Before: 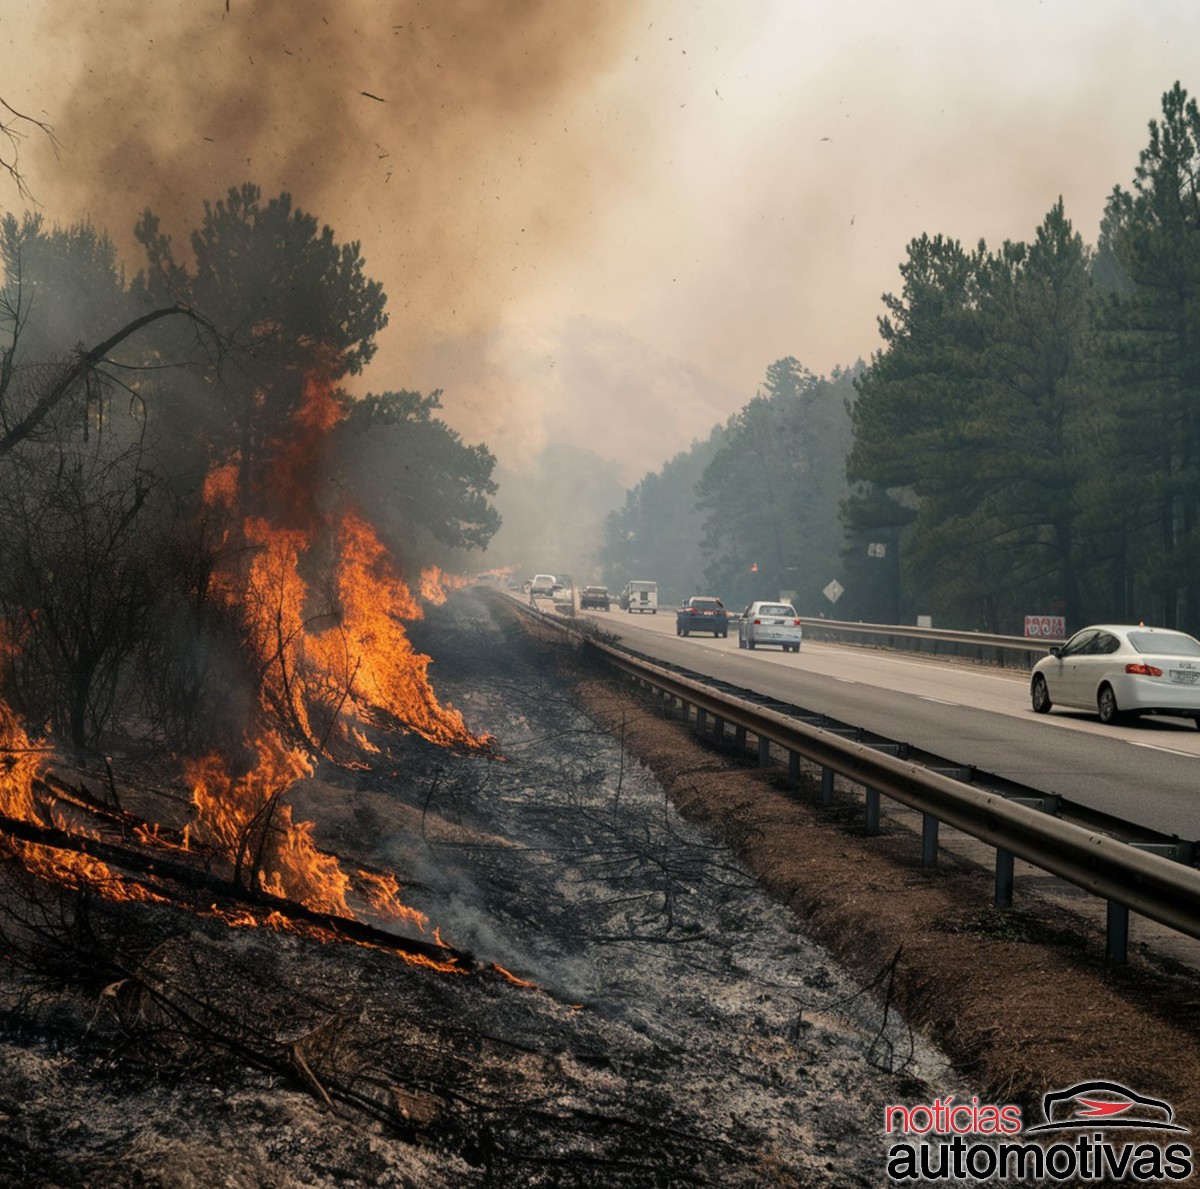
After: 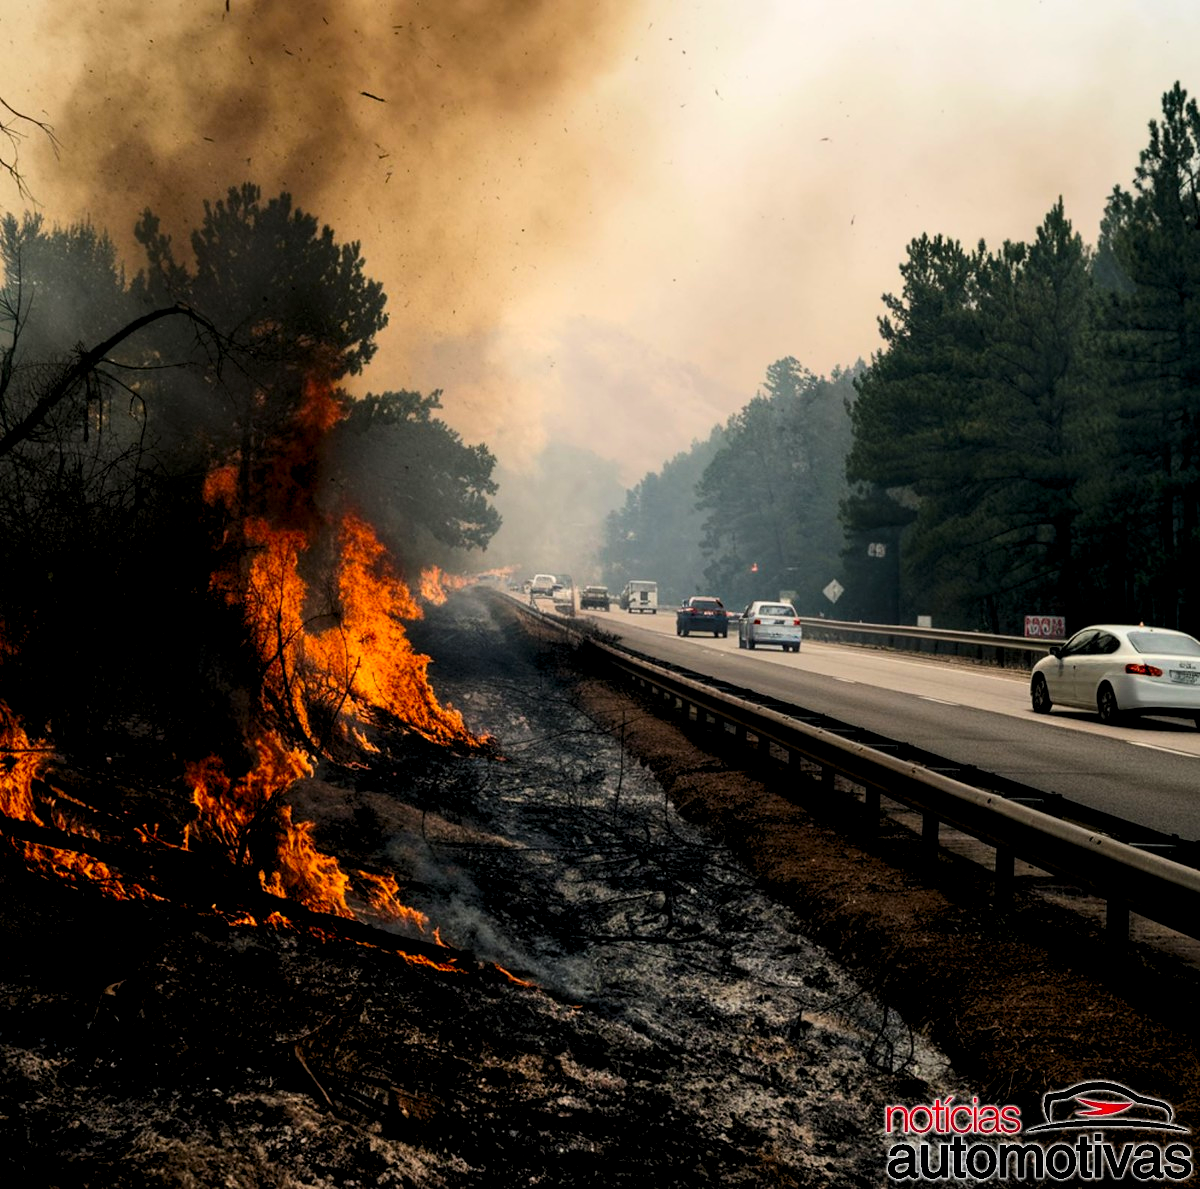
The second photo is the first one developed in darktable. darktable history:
color balance: output saturation 120%
contrast brightness saturation: contrast 0.2, brightness -0.11, saturation 0.1
rgb levels: levels [[0.029, 0.461, 0.922], [0, 0.5, 1], [0, 0.5, 1]]
